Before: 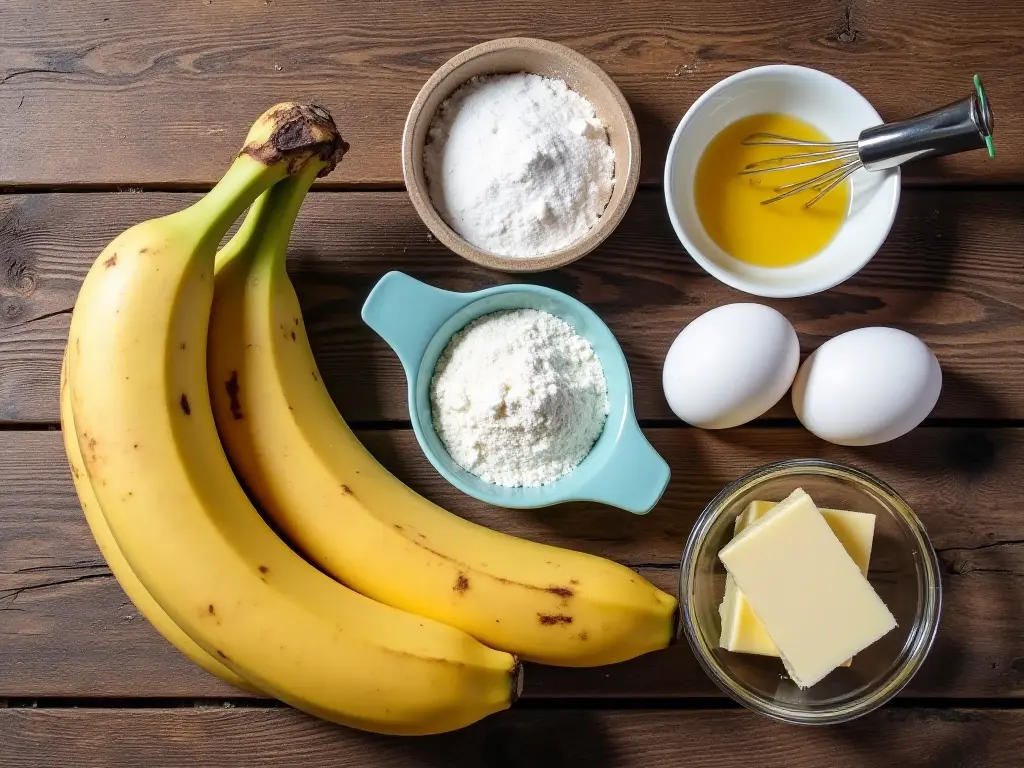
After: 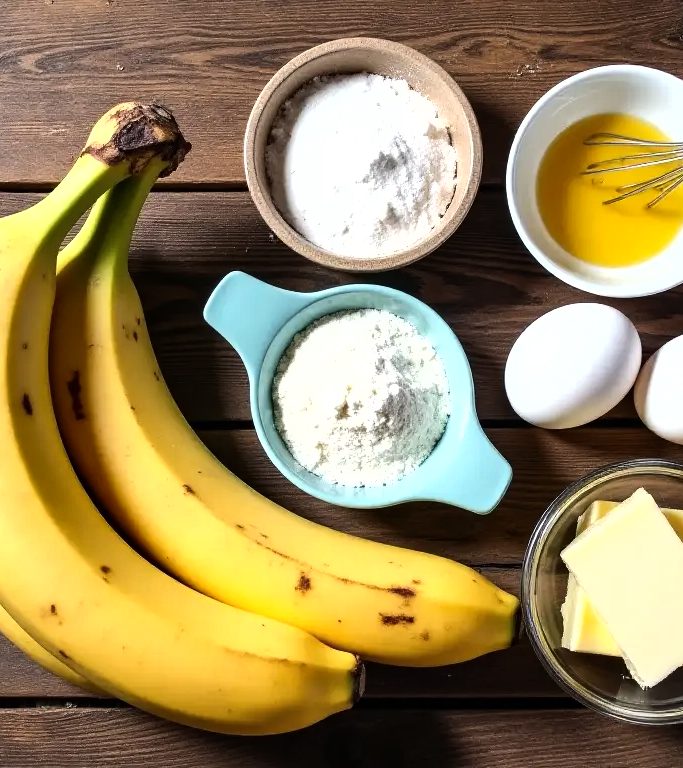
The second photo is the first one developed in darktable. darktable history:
crop and rotate: left 15.446%, right 17.836%
tone equalizer: -8 EV -0.75 EV, -7 EV -0.7 EV, -6 EV -0.6 EV, -5 EV -0.4 EV, -3 EV 0.4 EV, -2 EV 0.6 EV, -1 EV 0.7 EV, +0 EV 0.75 EV, edges refinement/feathering 500, mask exposure compensation -1.57 EV, preserve details no
shadows and highlights: highlights color adjustment 0%, low approximation 0.01, soften with gaussian
